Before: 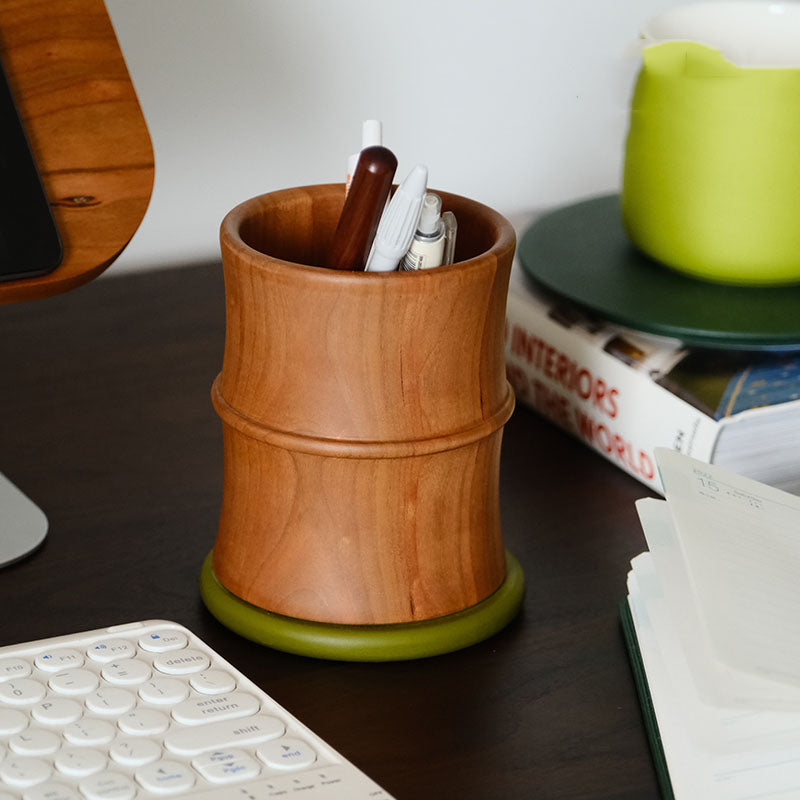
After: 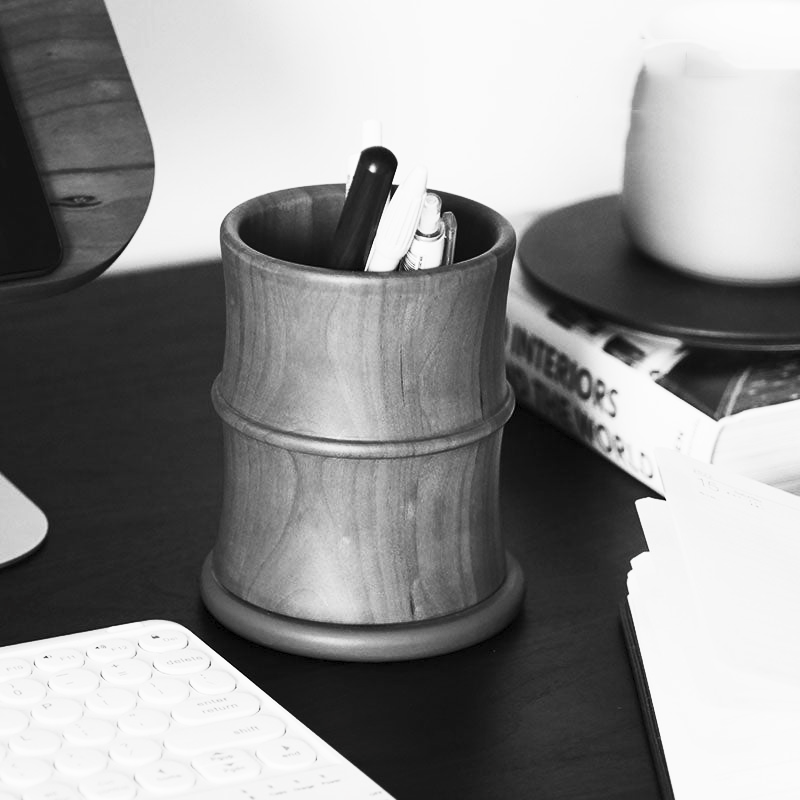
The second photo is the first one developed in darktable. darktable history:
color balance rgb: perceptual saturation grading › global saturation 15.988%, global vibrance 16.332%, saturation formula JzAzBz (2021)
contrast brightness saturation: contrast 0.52, brightness 0.481, saturation -0.999
exposure: black level correction 0.001, exposure -0.124 EV, compensate highlight preservation false
